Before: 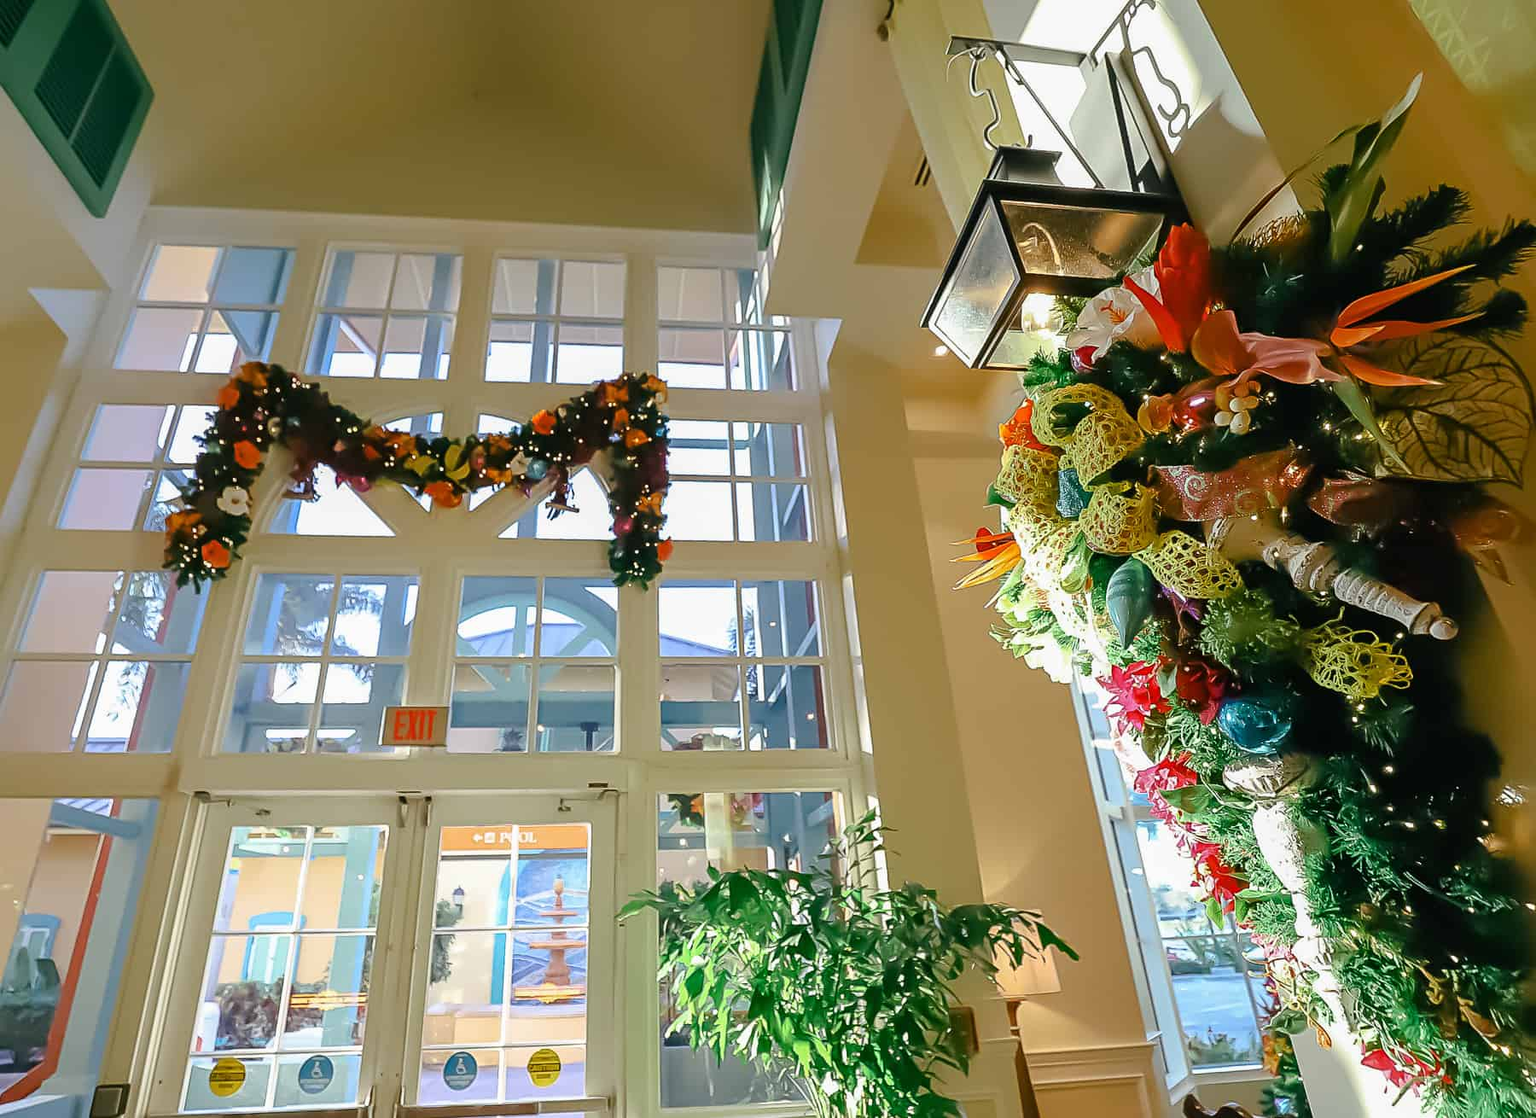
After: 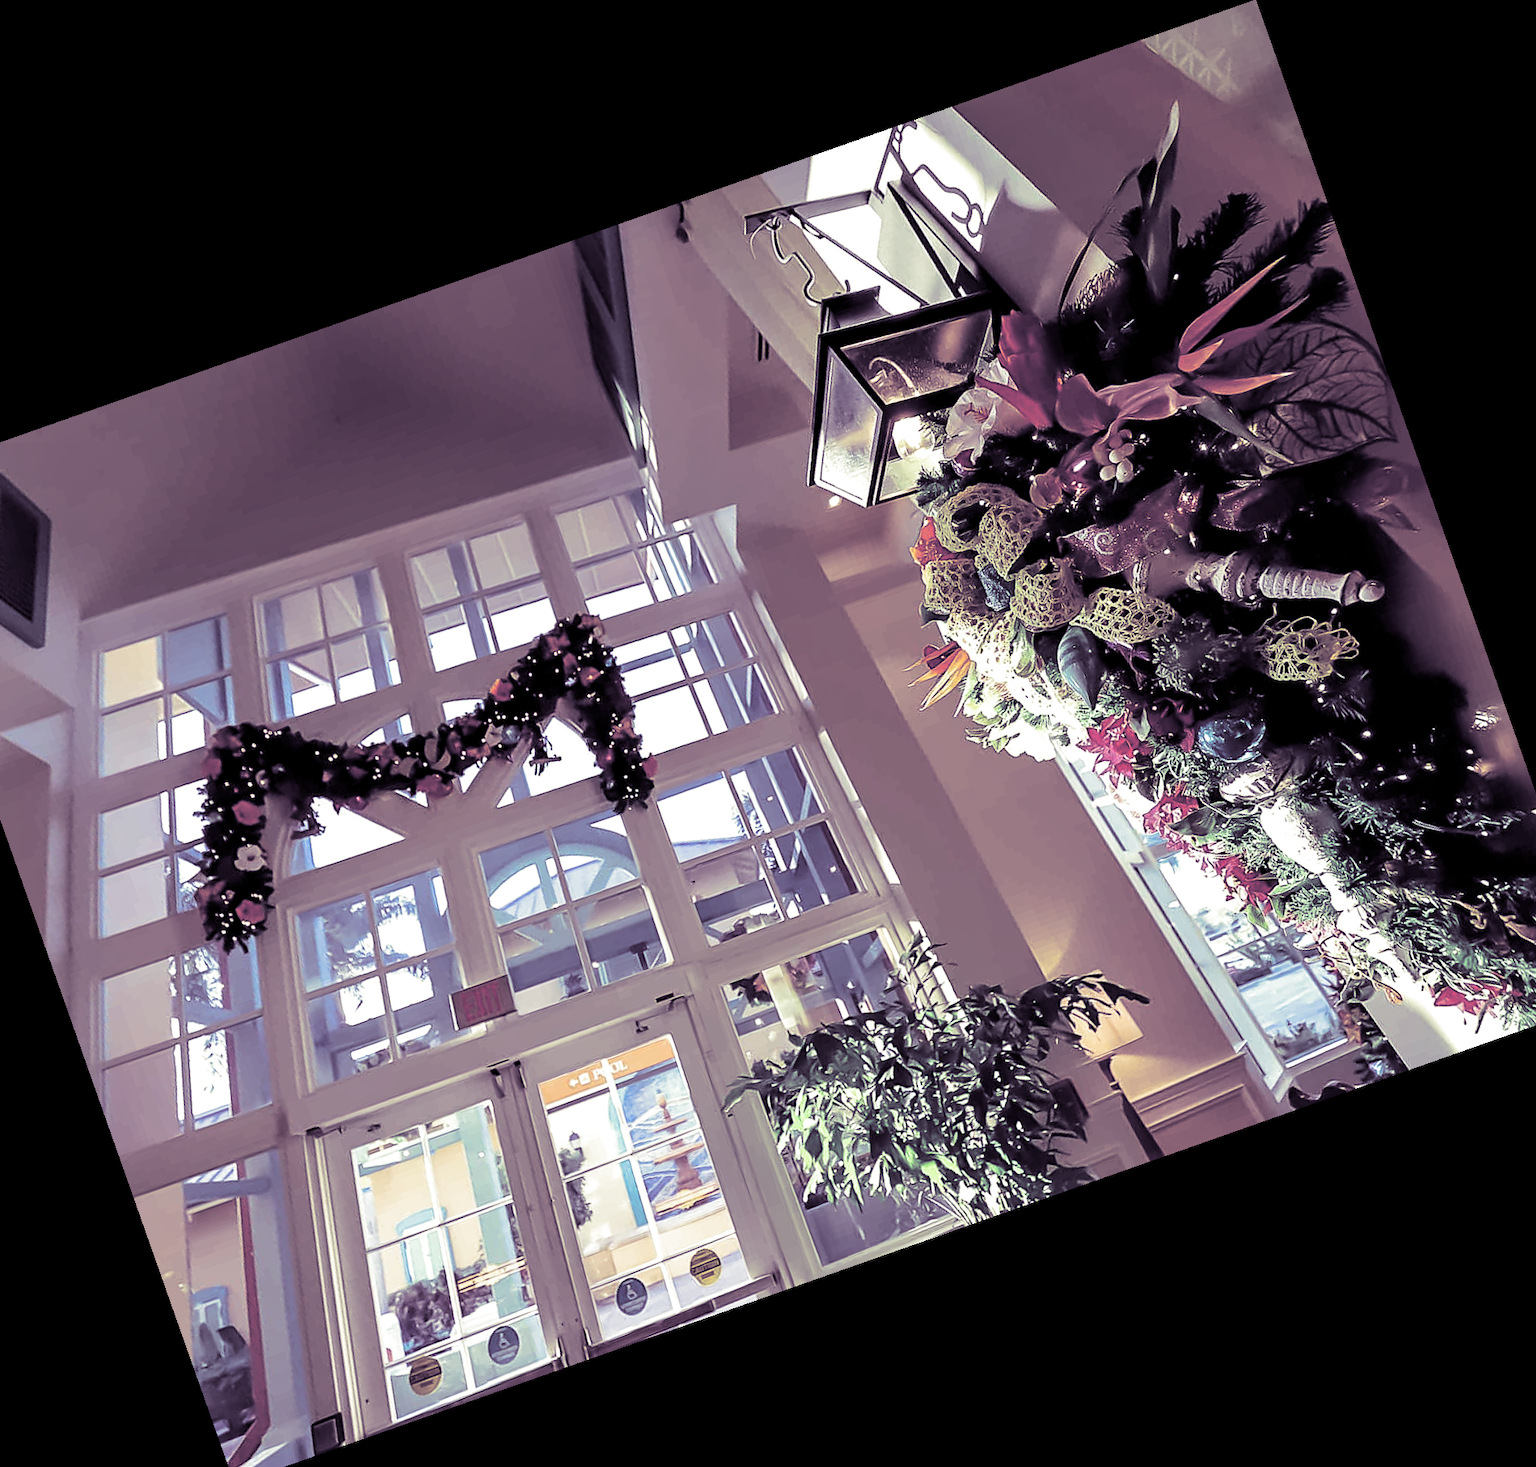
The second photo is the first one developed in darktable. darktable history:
contrast equalizer: y [[0.546, 0.552, 0.554, 0.554, 0.552, 0.546], [0.5 ×6], [0.5 ×6], [0 ×6], [0 ×6]]
color balance rgb: perceptual saturation grading › global saturation 20%, perceptual saturation grading › highlights -50%, perceptual saturation grading › shadows 30%
split-toning: shadows › hue 266.4°, shadows › saturation 0.4, highlights › hue 61.2°, highlights › saturation 0.3, compress 0%
crop and rotate: angle 19.43°, left 6.812%, right 4.125%, bottom 1.087%
